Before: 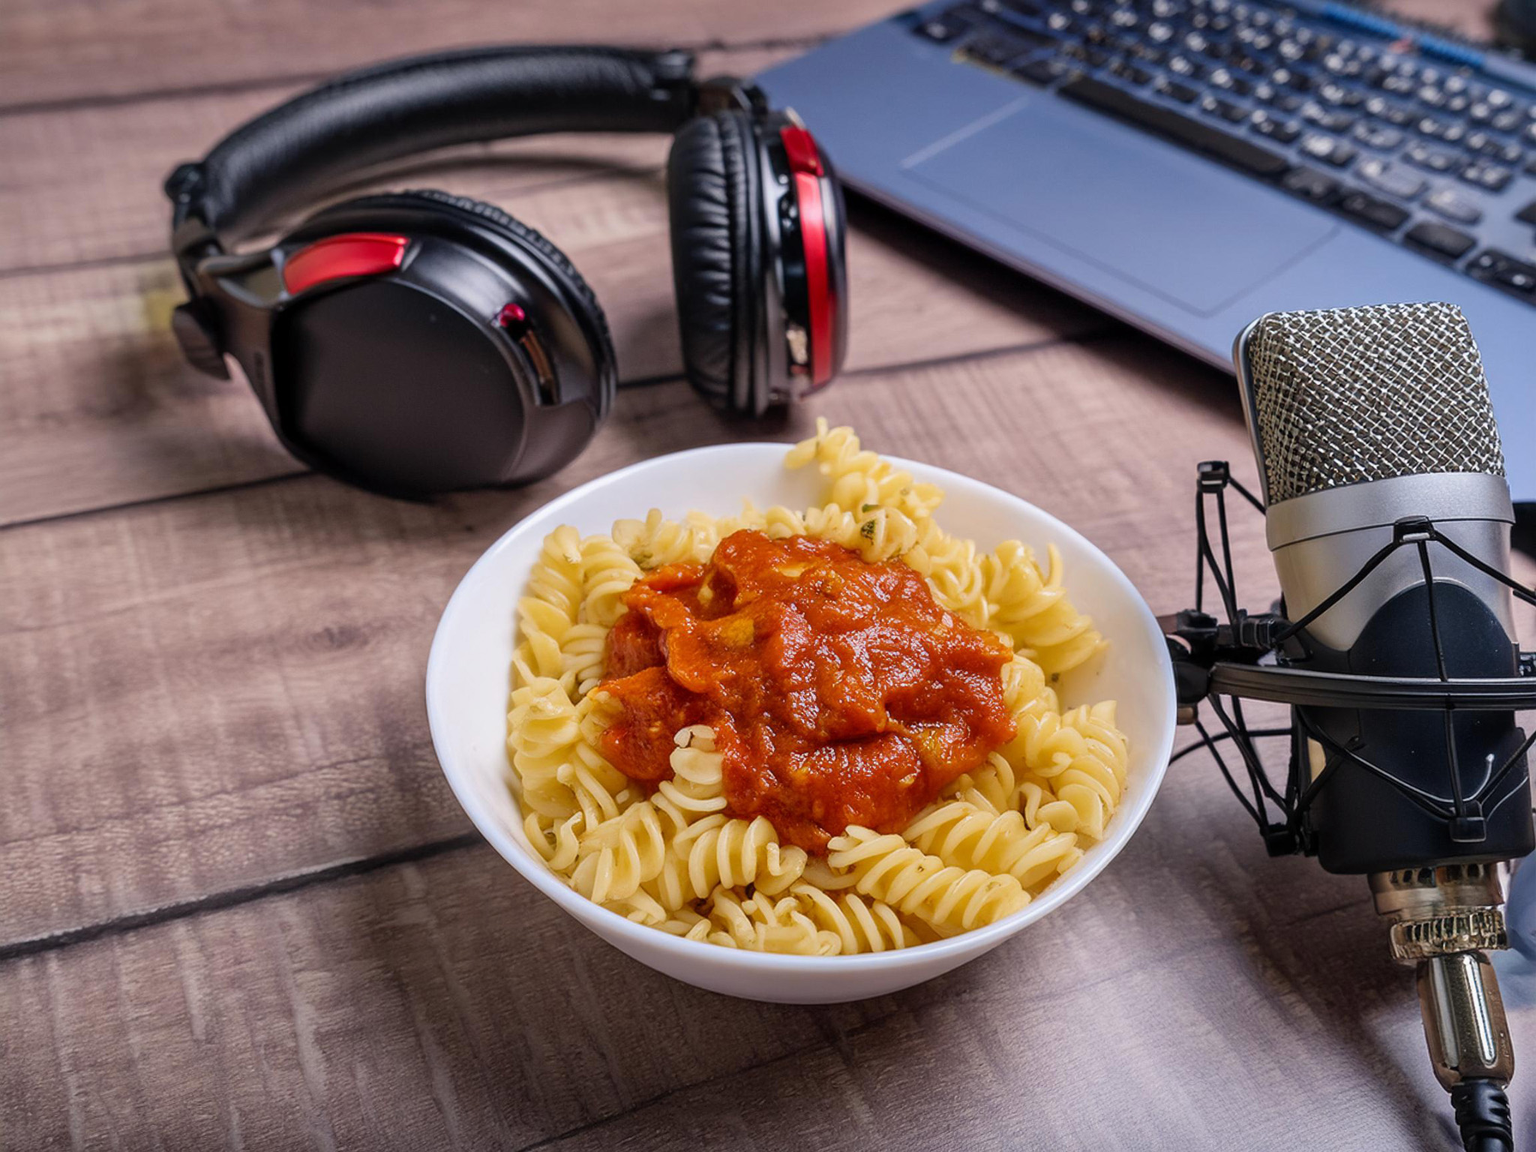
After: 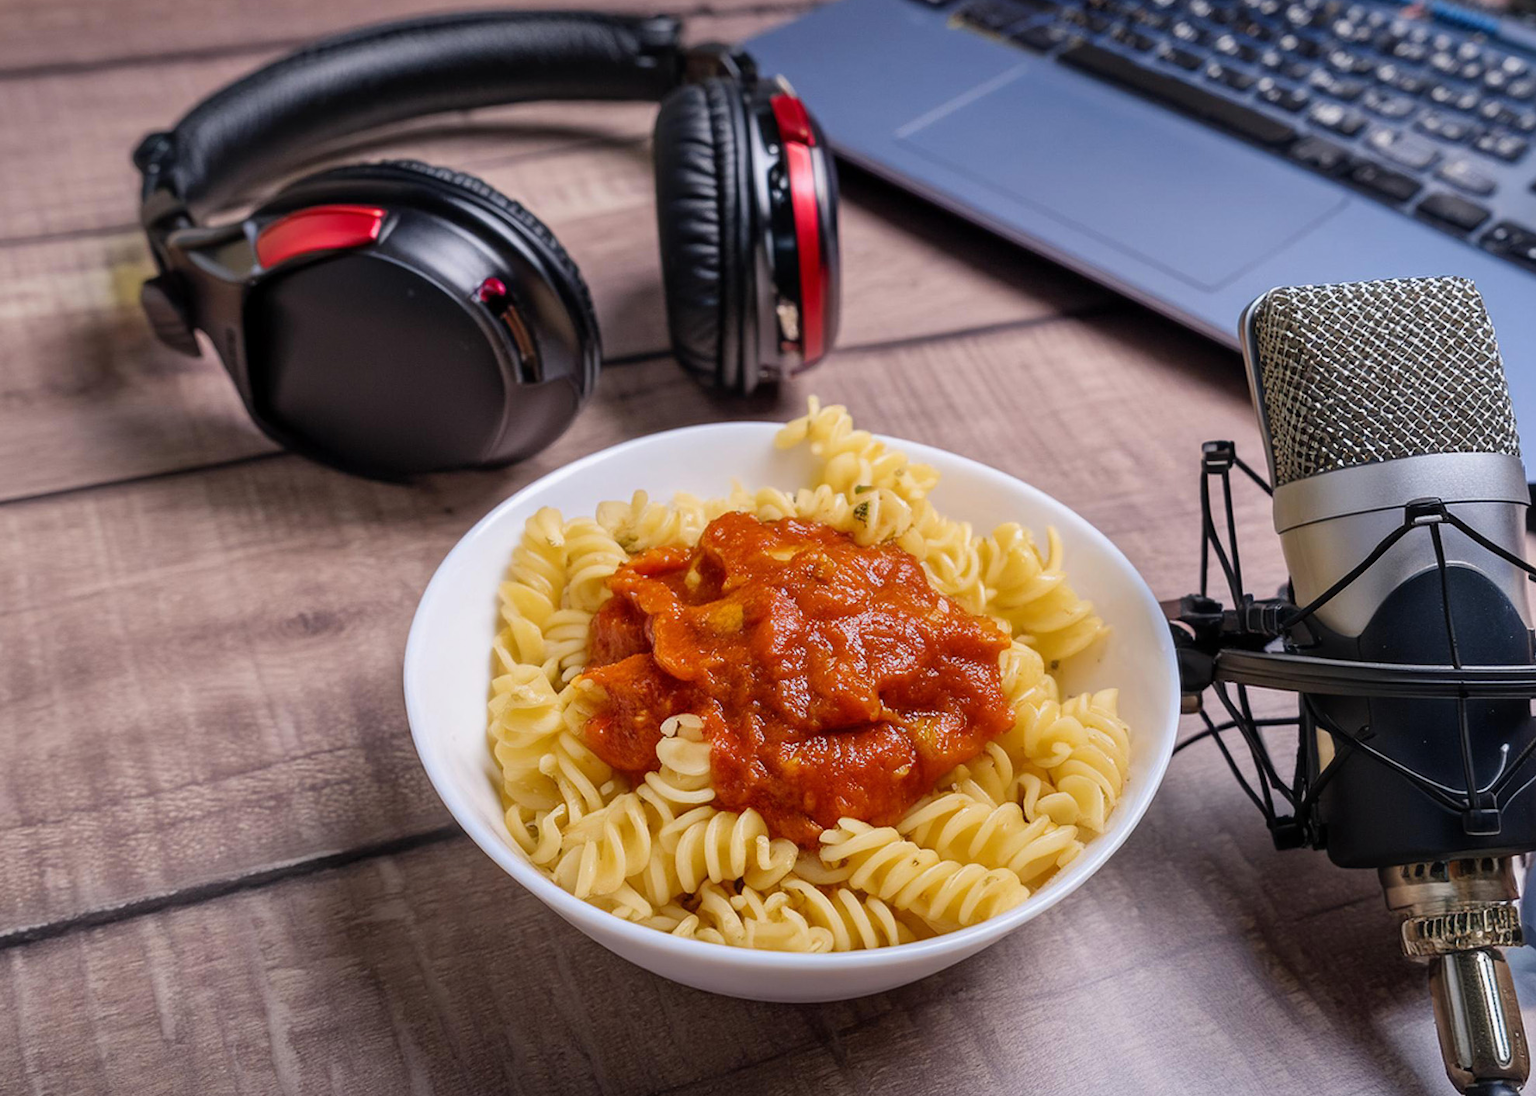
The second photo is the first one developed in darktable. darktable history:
crop: left 2.345%, top 3.111%, right 0.977%, bottom 4.891%
